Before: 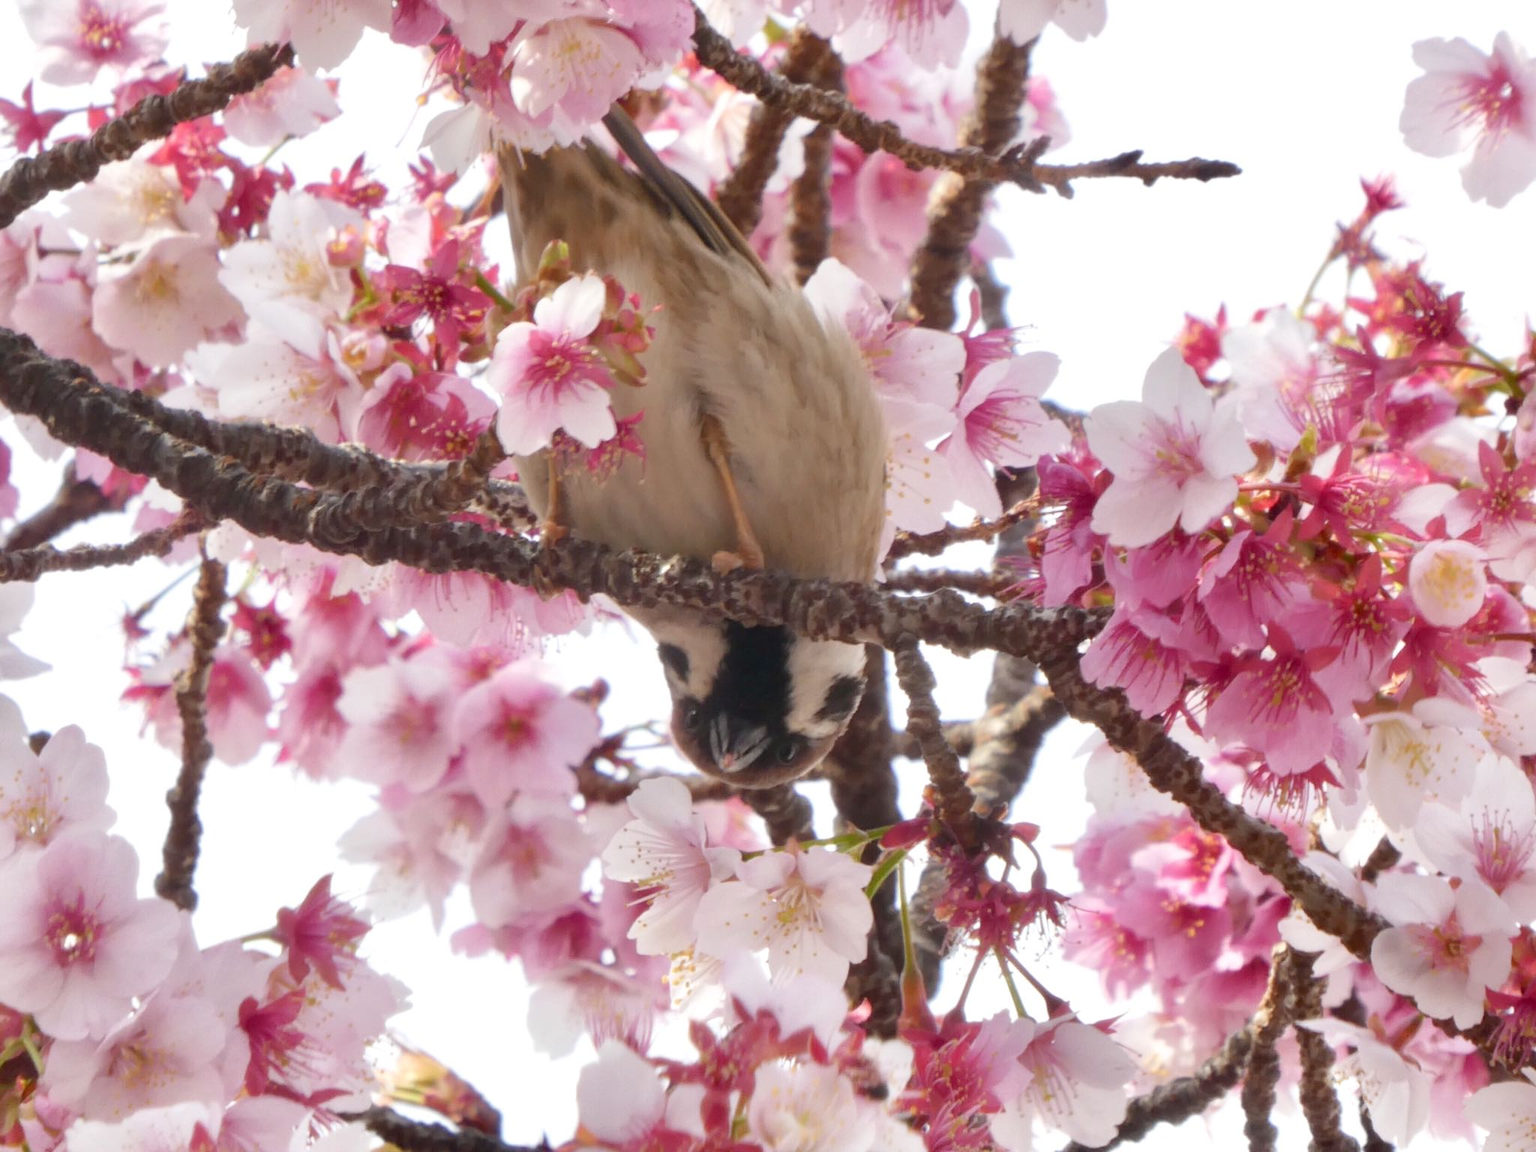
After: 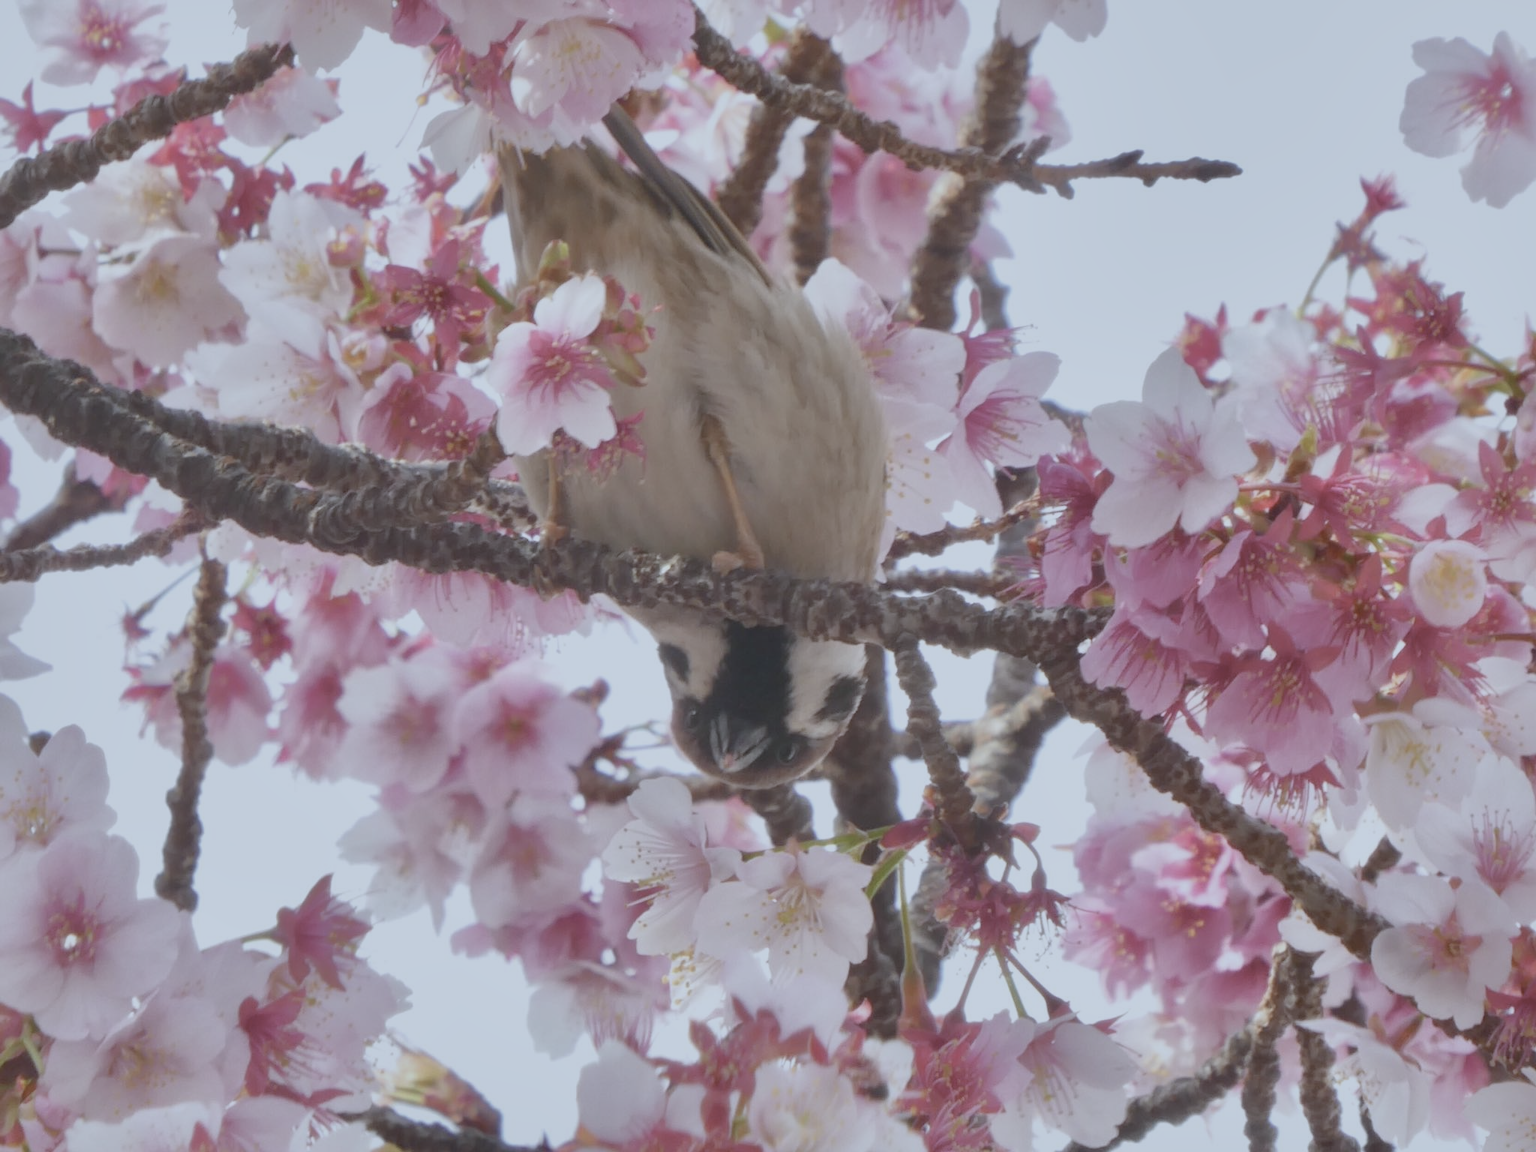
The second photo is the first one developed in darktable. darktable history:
white balance: red 0.924, blue 1.095
shadows and highlights: shadows 30
contrast brightness saturation: contrast -0.26, saturation -0.43
